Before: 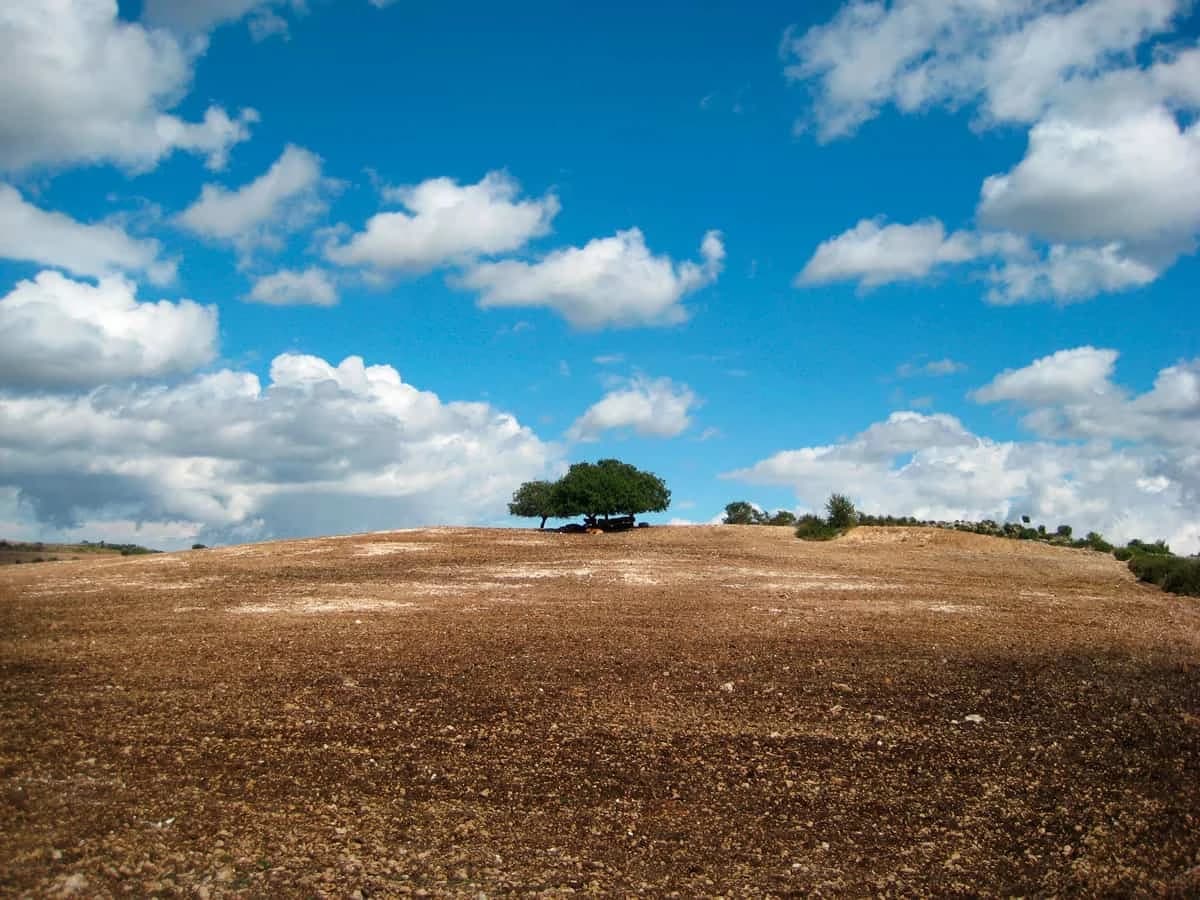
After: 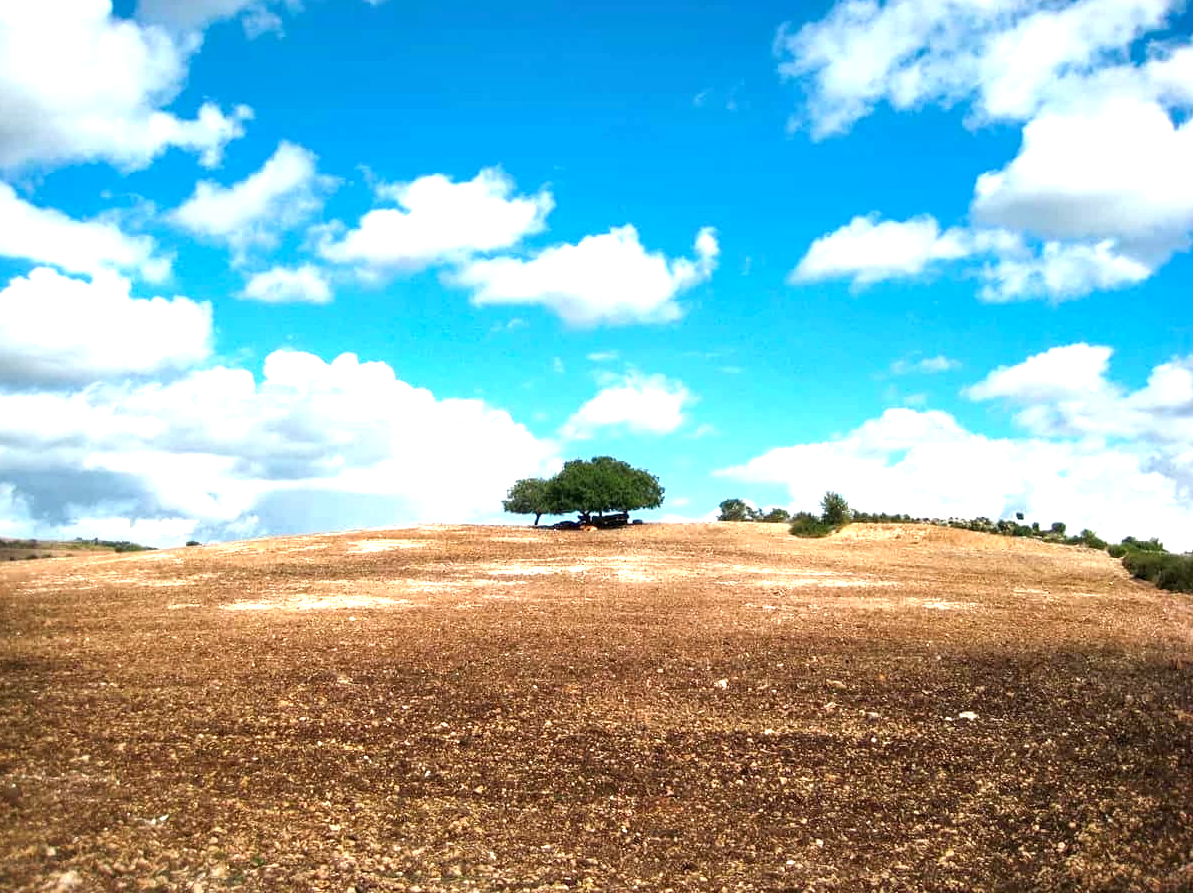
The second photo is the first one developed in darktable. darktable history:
crop and rotate: left 0.544%, top 0.356%, bottom 0.35%
contrast equalizer: y [[0.515 ×6], [0.507 ×6], [0.425 ×6], [0 ×6], [0 ×6]]
exposure: black level correction 0, exposure 1.2 EV, compensate highlight preservation false
